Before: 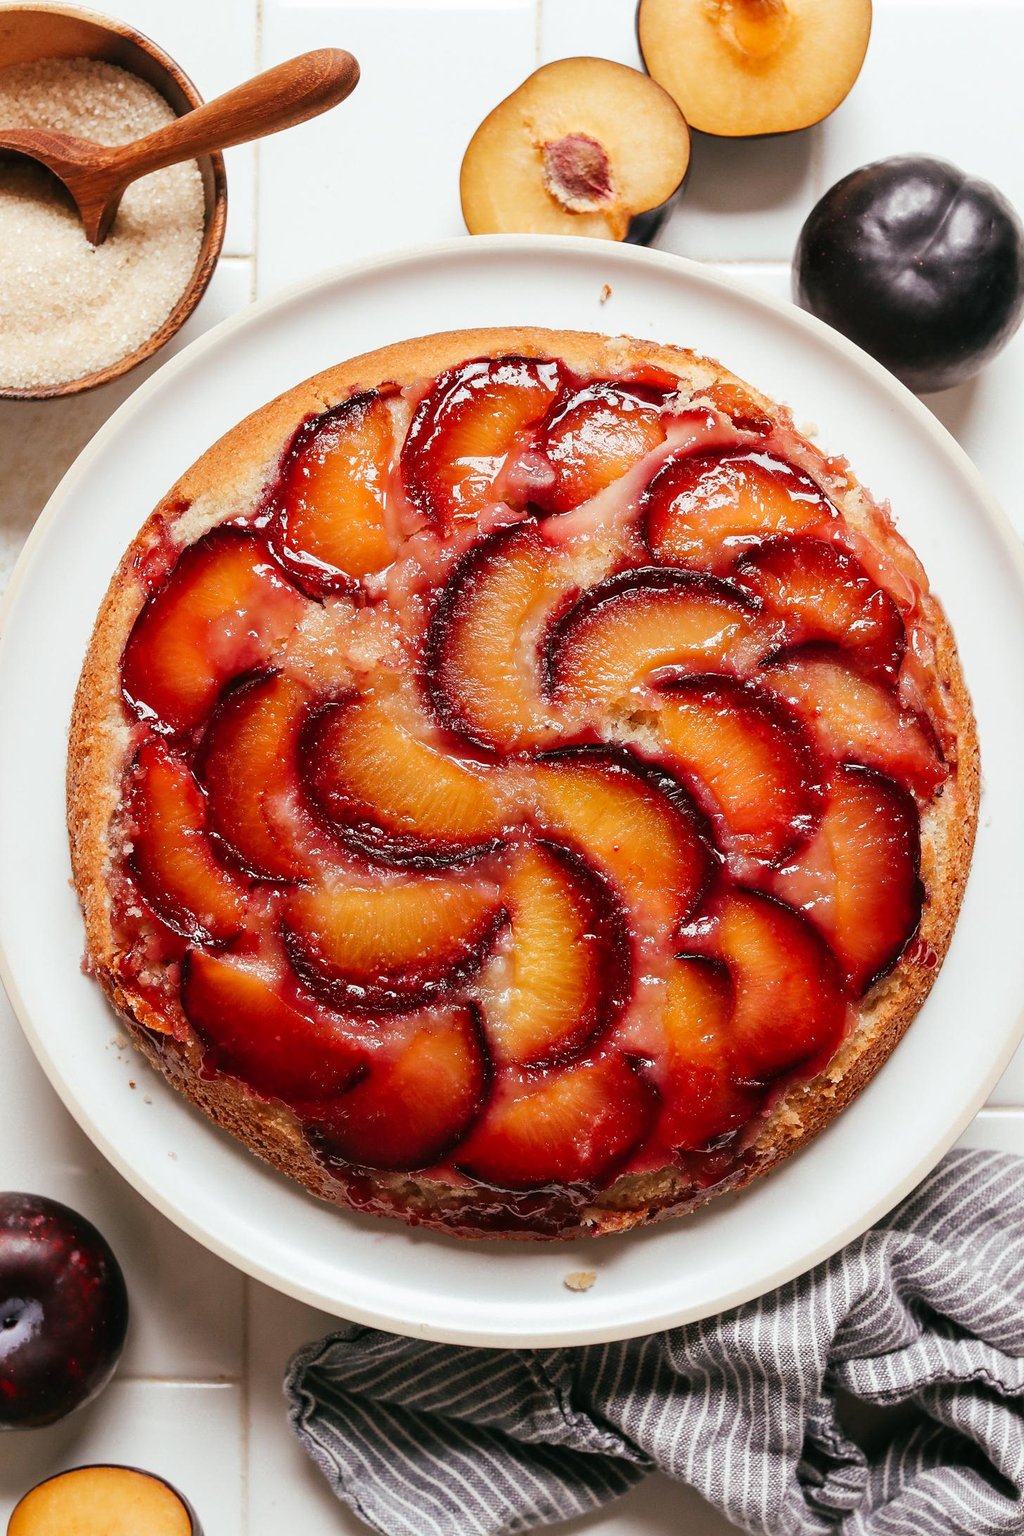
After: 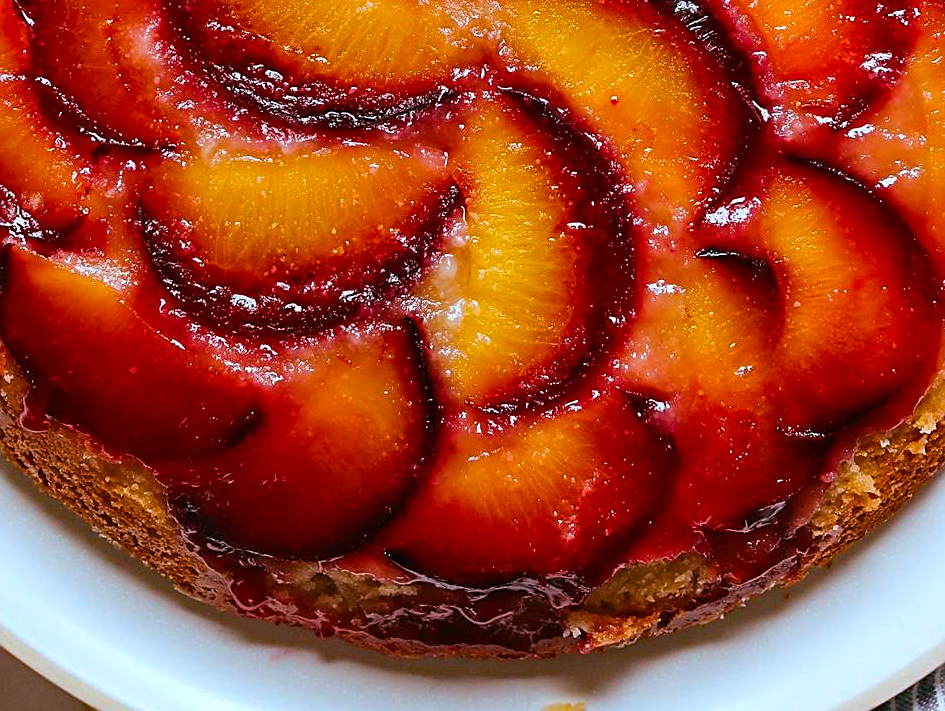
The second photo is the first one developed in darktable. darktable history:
crop: left 18.006%, top 50.652%, right 17.078%, bottom 16.791%
haze removal: strength 0.298, distance 0.244, compatibility mode true, adaptive false
color calibration: x 0.37, y 0.382, temperature 4311.25 K
sharpen: amount 0.491
color balance rgb: linear chroma grading › global chroma 14.718%, perceptual saturation grading › global saturation 4.258%, global vibrance 41.133%
